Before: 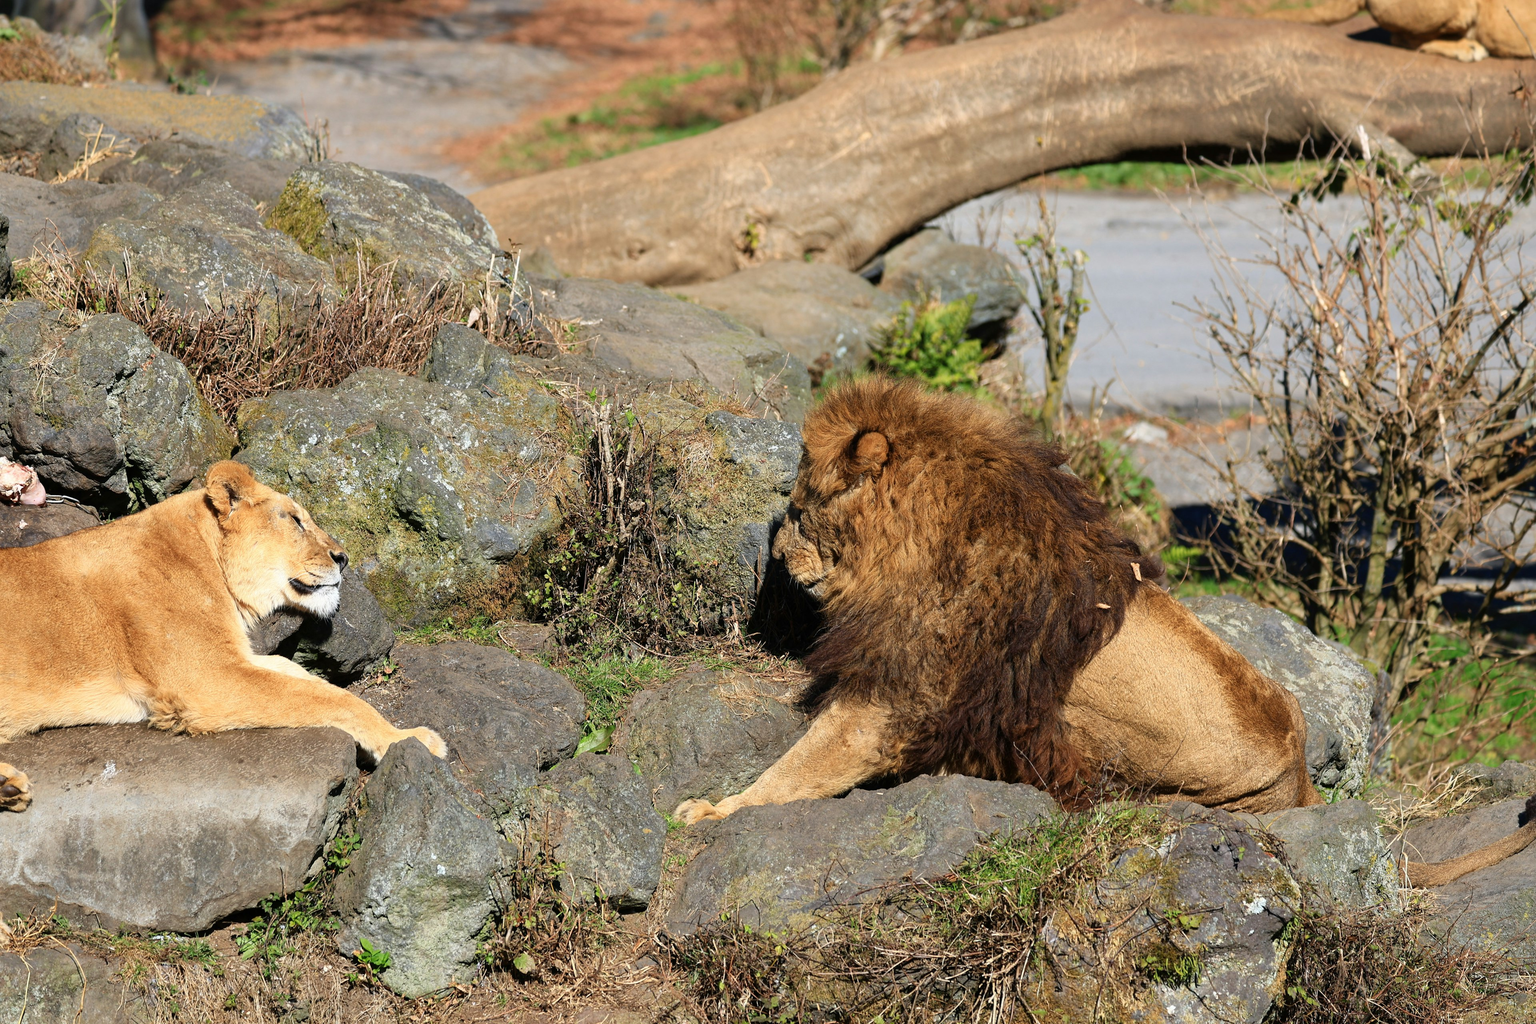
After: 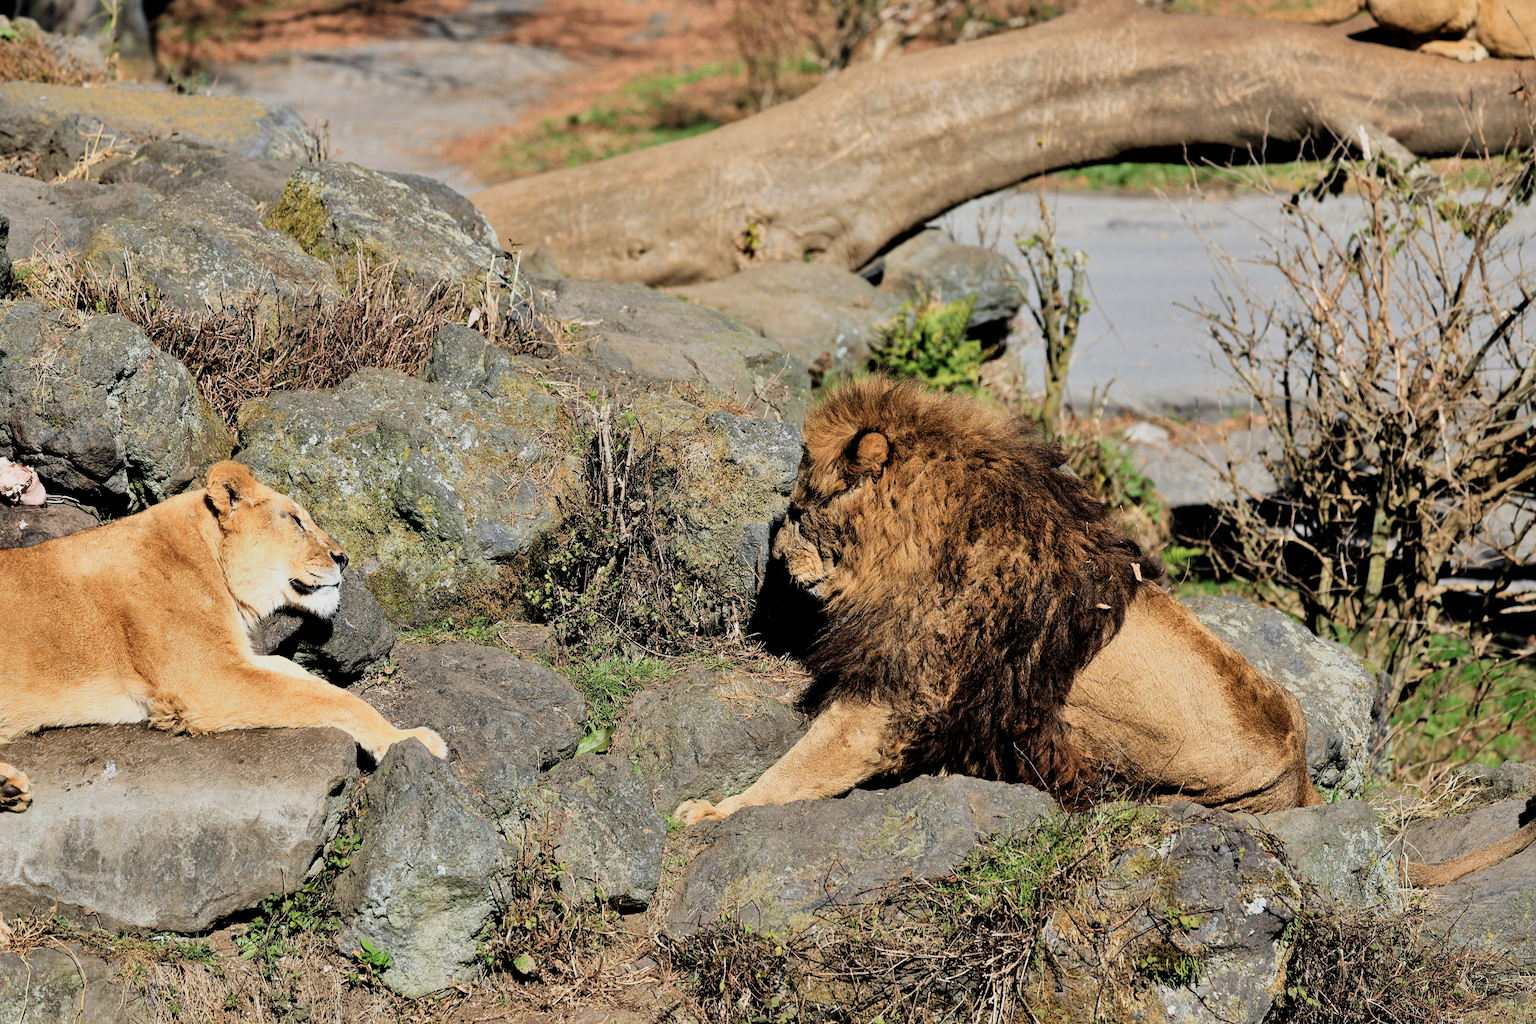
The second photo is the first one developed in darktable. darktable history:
shadows and highlights: white point adjustment 1, soften with gaussian
color zones: curves: ch0 [(0.25, 0.5) (0.428, 0.473) (0.75, 0.5)]; ch1 [(0.243, 0.479) (0.398, 0.452) (0.75, 0.5)]
filmic rgb: black relative exposure -5 EV, hardness 2.88, contrast 1.3, highlights saturation mix -30%
